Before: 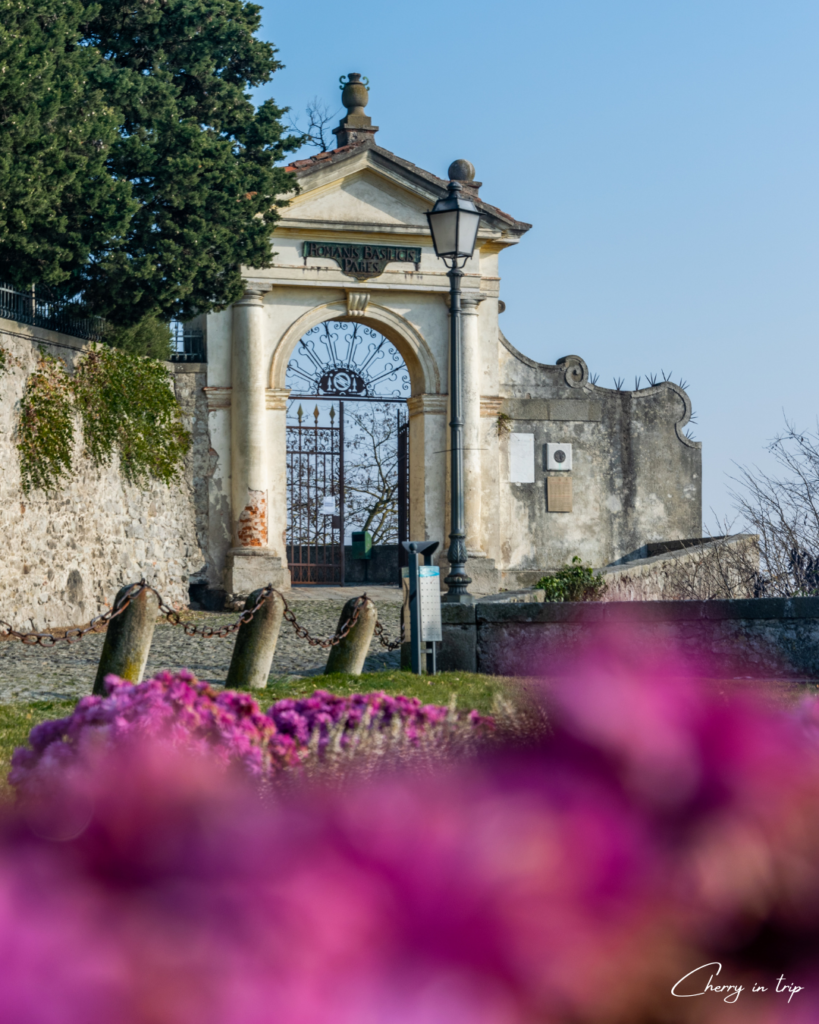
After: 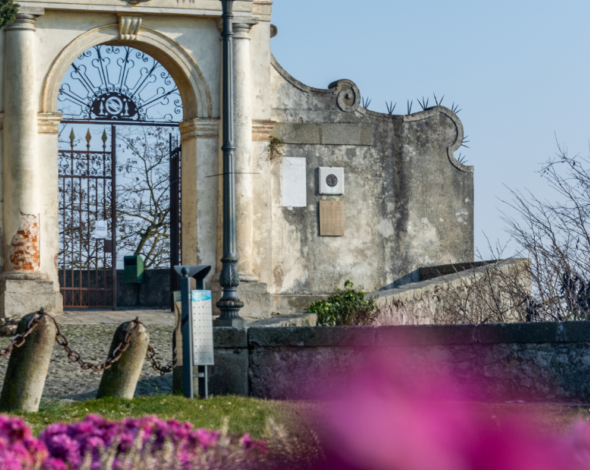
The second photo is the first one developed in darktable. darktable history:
crop and rotate: left 27.938%, top 27.046%, bottom 27.046%
white balance: emerald 1
